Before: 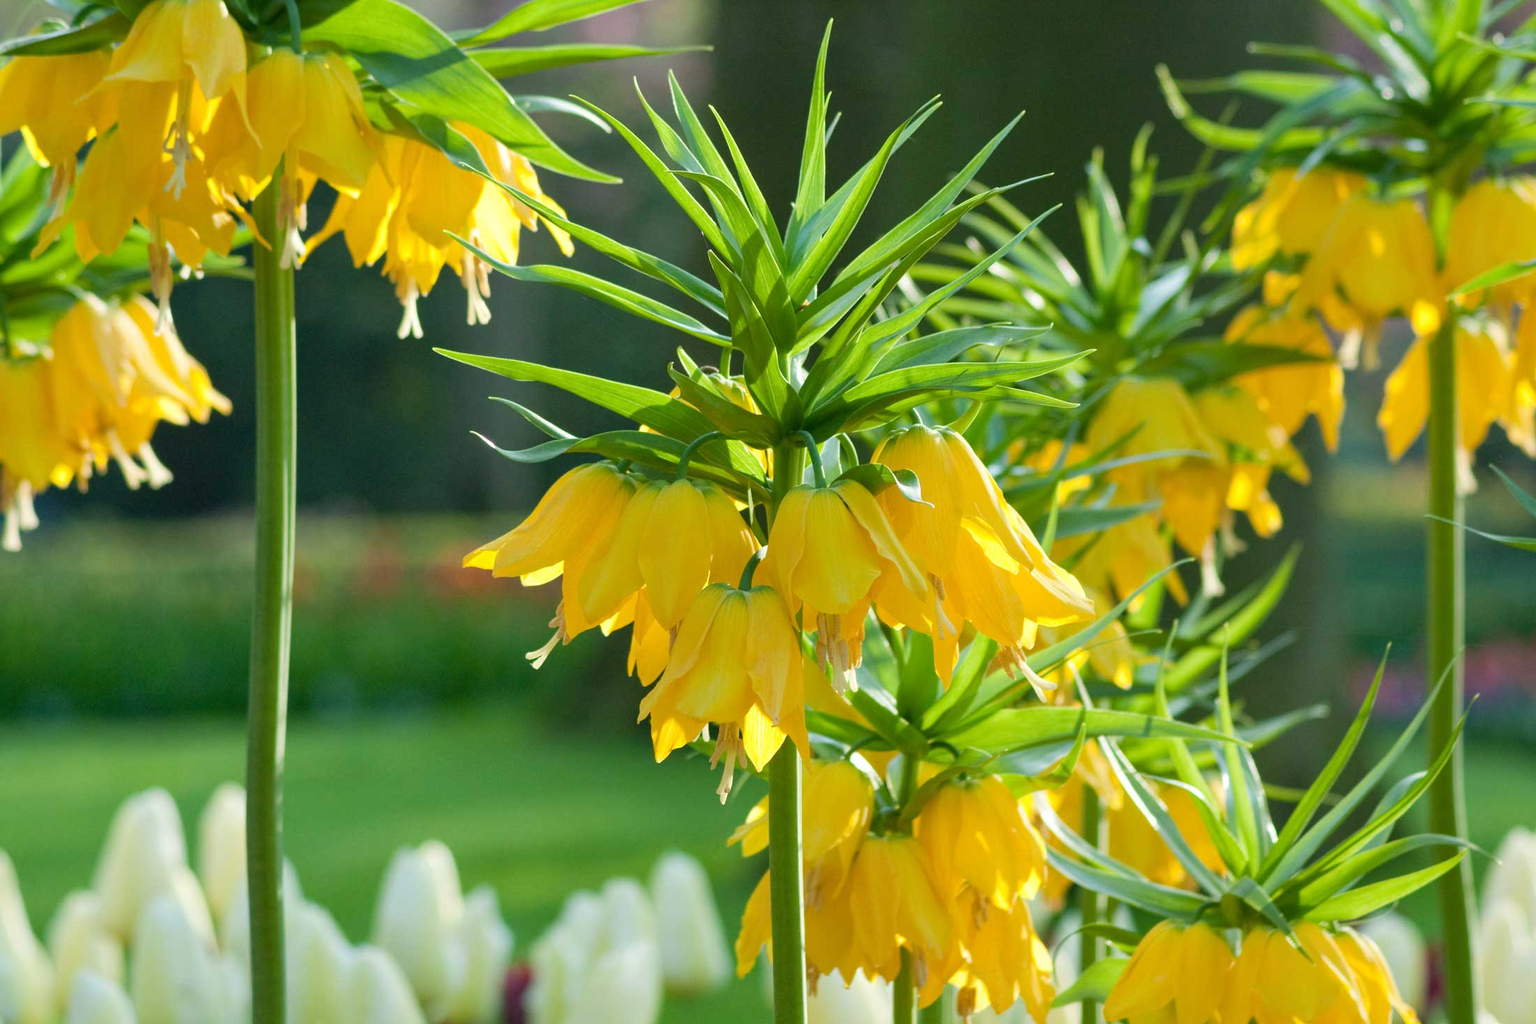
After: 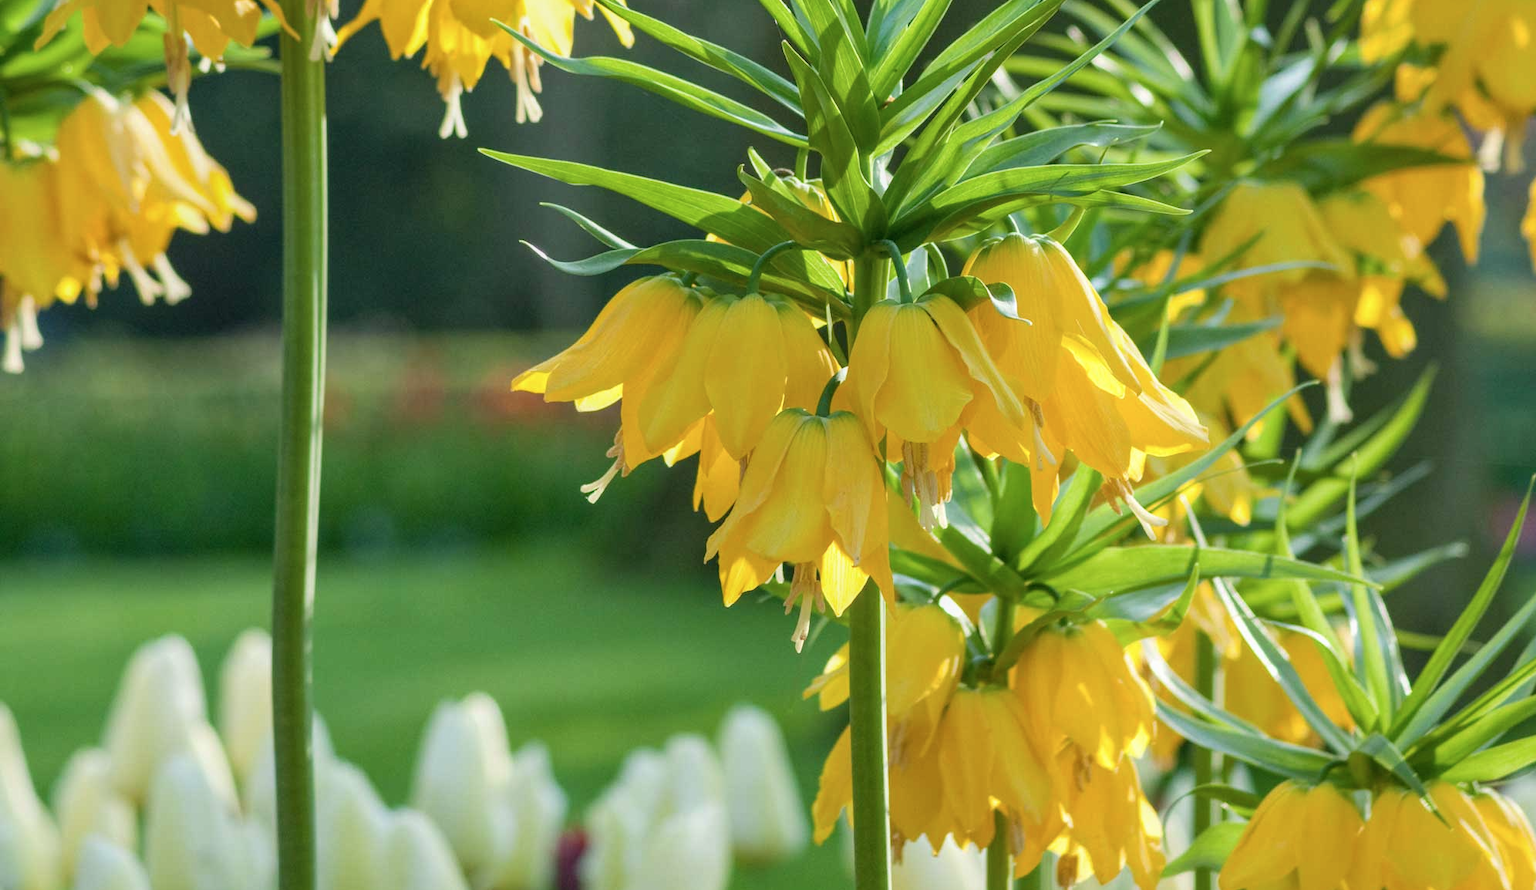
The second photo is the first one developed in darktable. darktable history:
local contrast: on, module defaults
contrast brightness saturation: contrast -0.1, saturation -0.1
crop: top 20.916%, right 9.437%, bottom 0.316%
